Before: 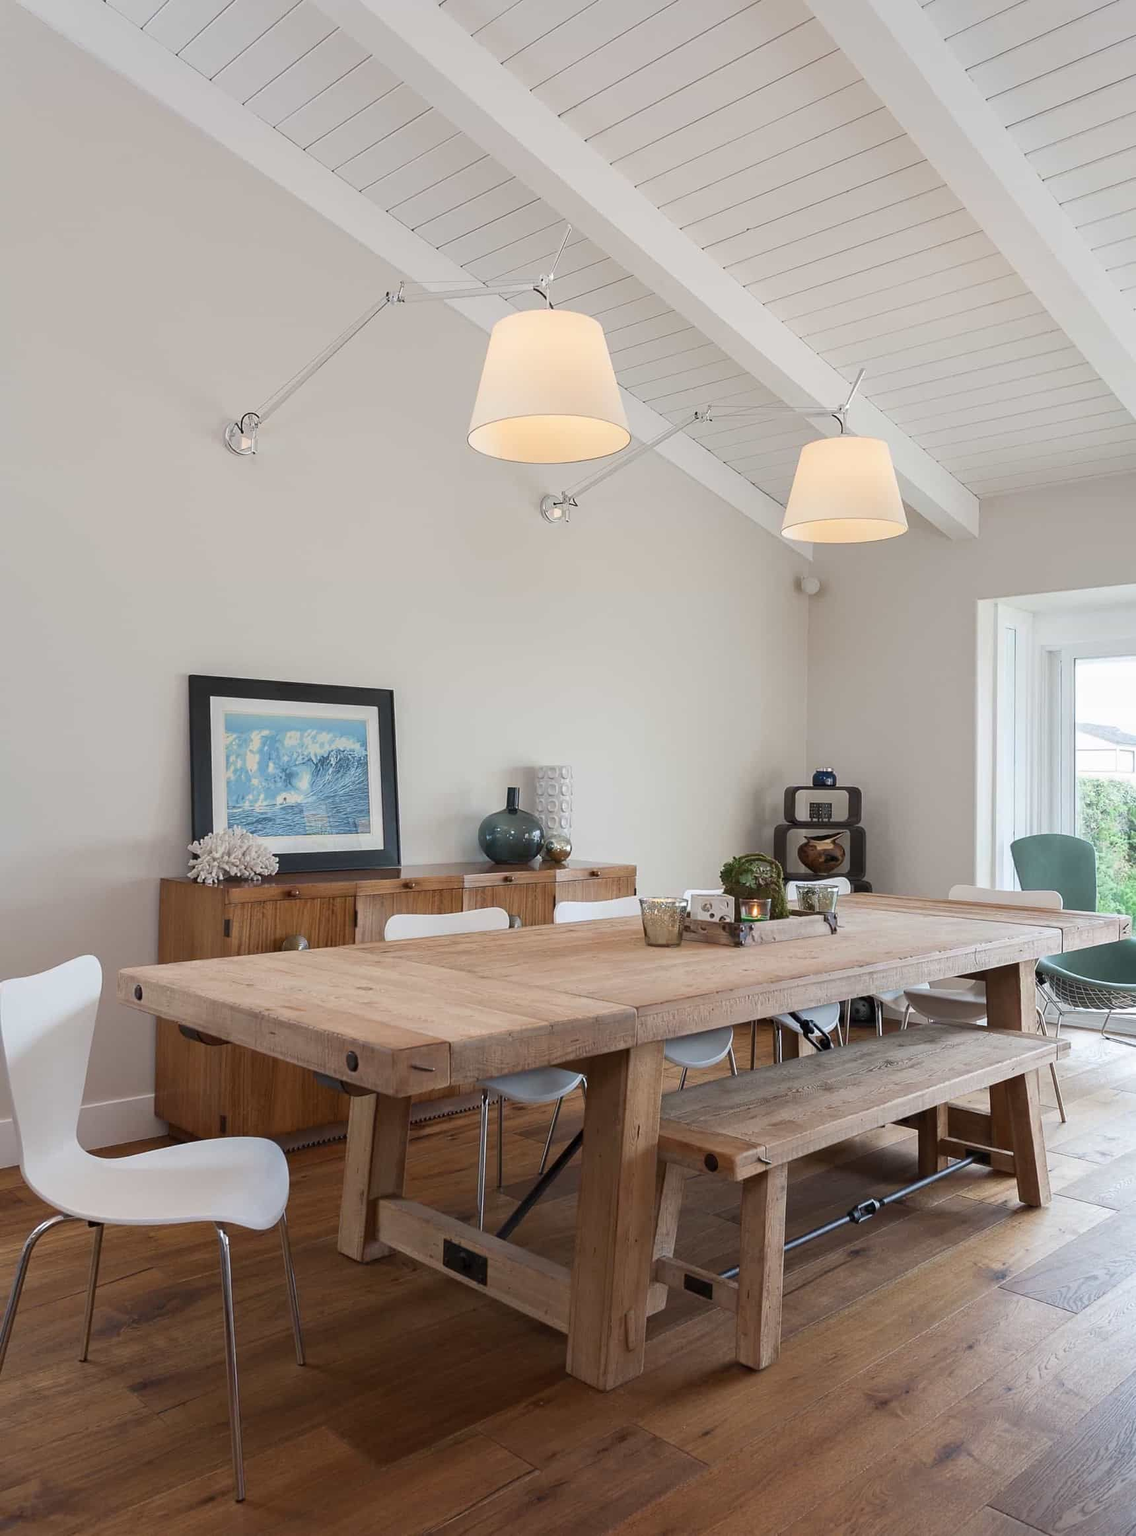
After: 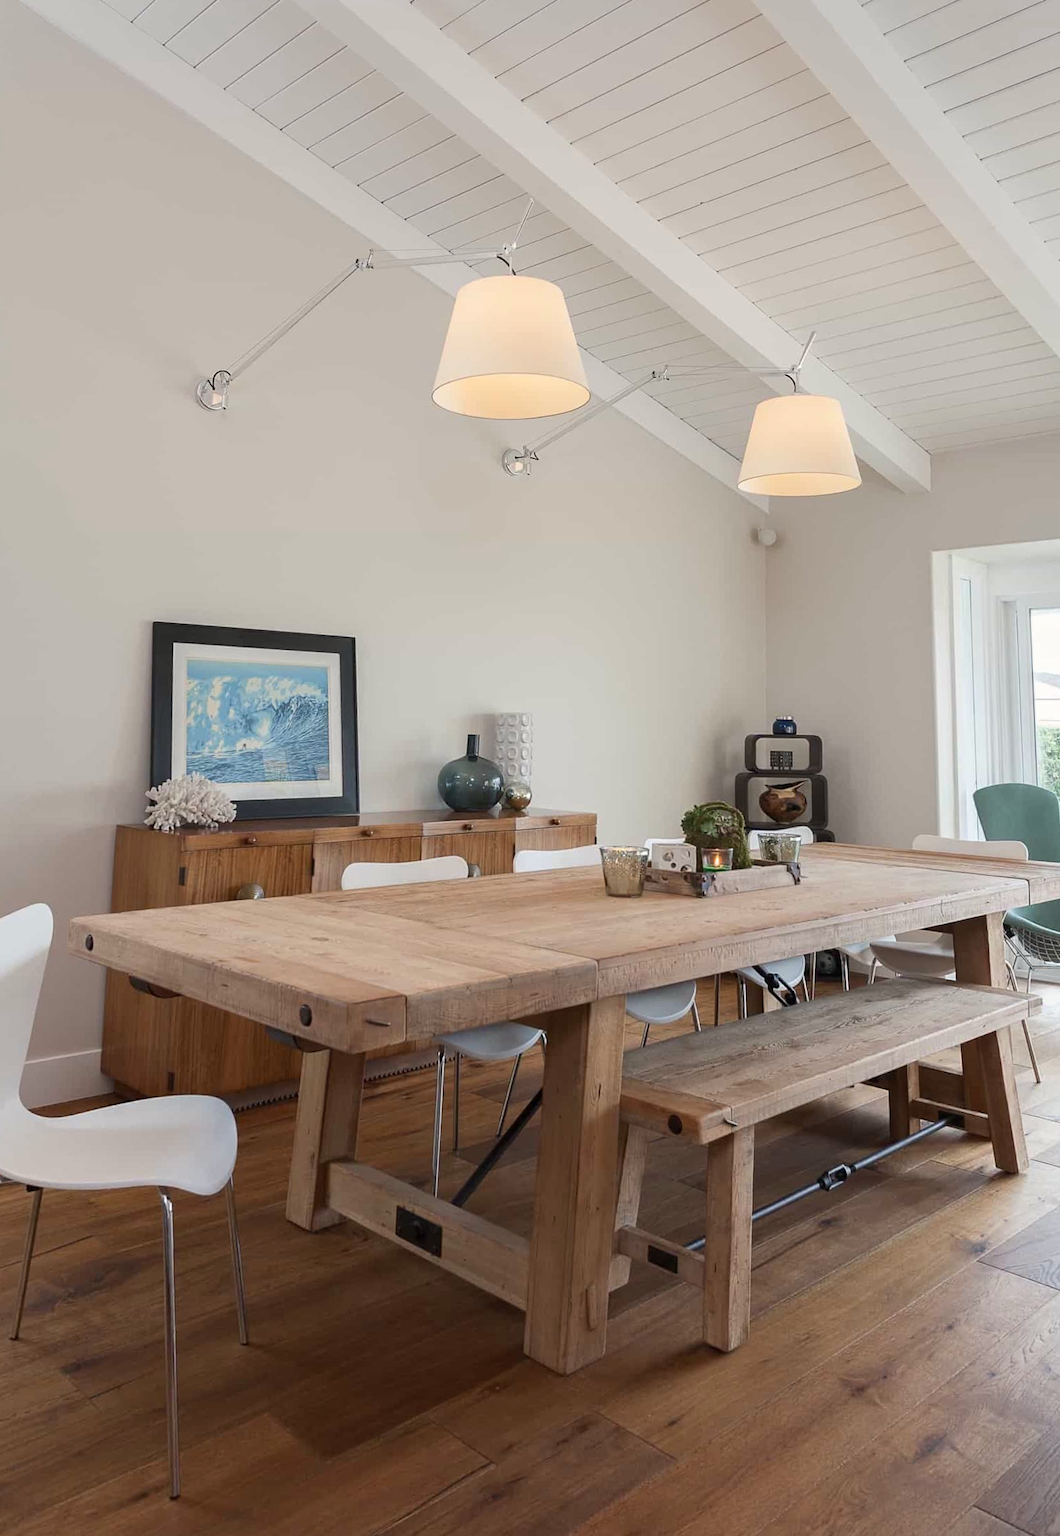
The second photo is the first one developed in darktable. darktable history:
rotate and perspective: rotation 0.215°, lens shift (vertical) -0.139, crop left 0.069, crop right 0.939, crop top 0.002, crop bottom 0.996
white balance: red 1.009, blue 0.985
